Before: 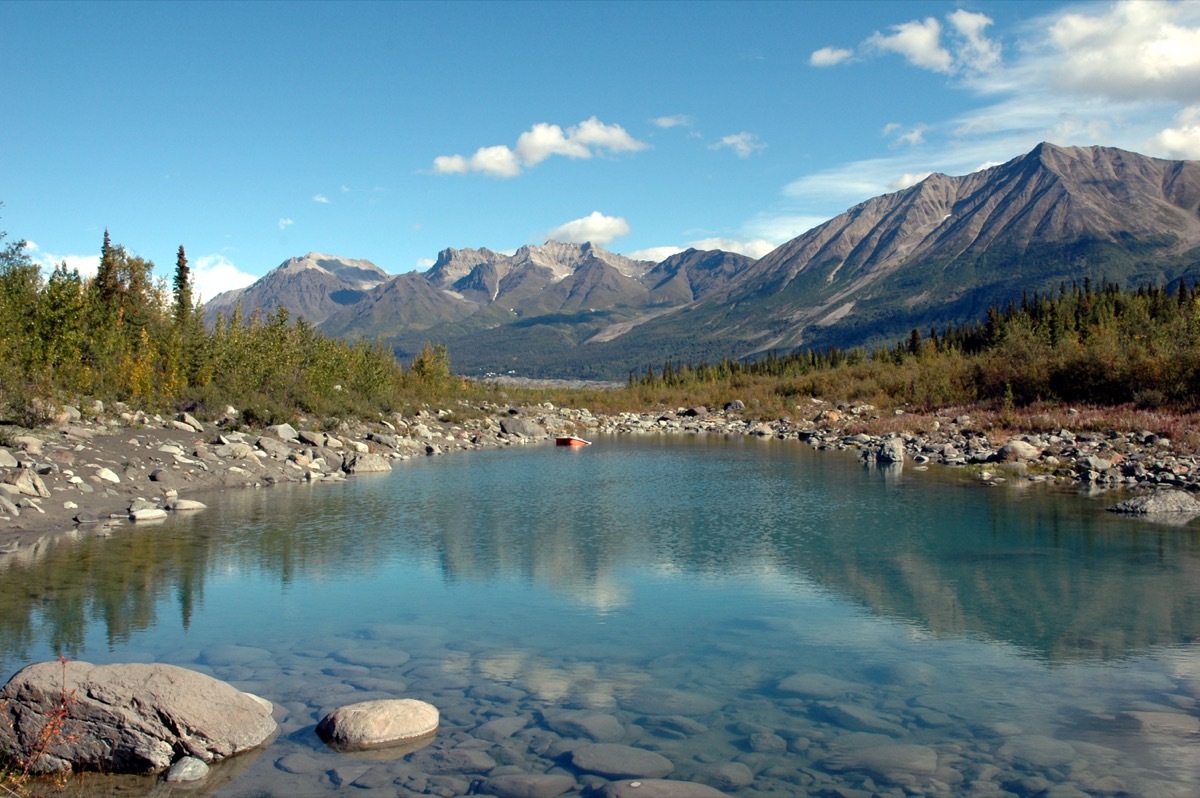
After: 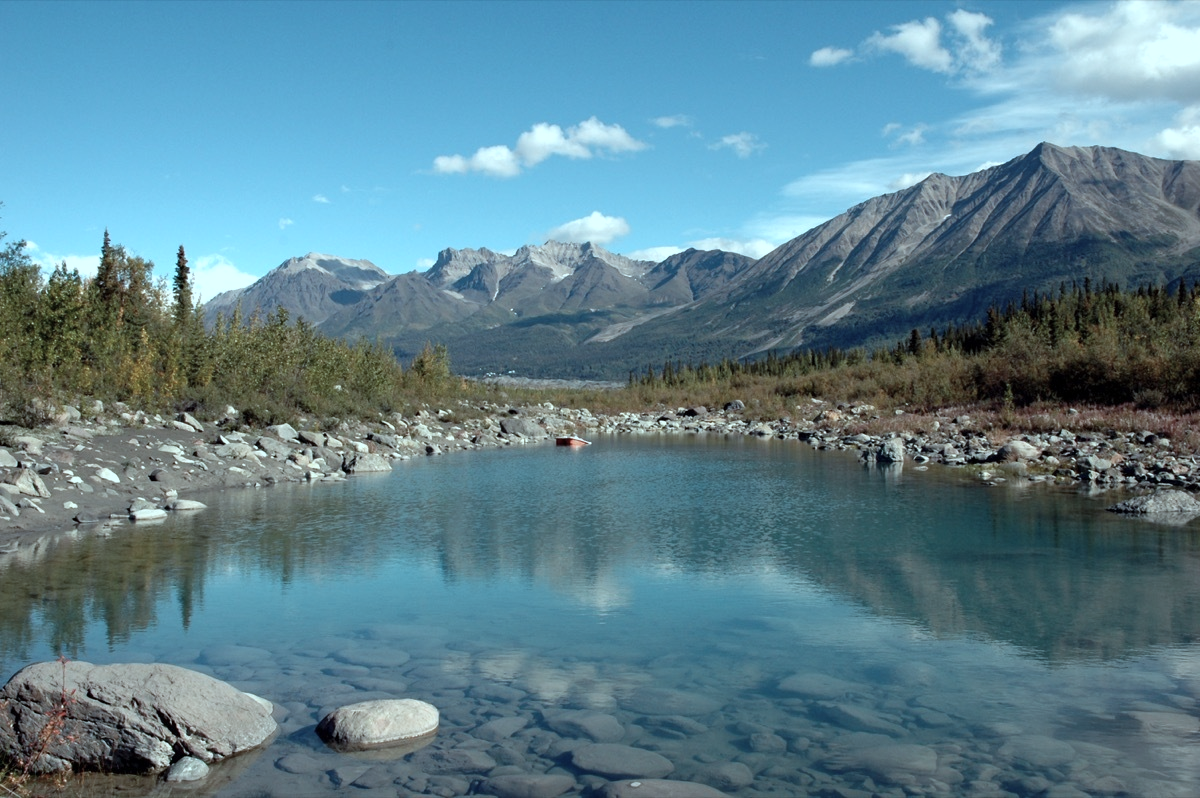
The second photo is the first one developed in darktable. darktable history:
color correction: highlights a* -13.16, highlights b* -17.52, saturation 0.709
